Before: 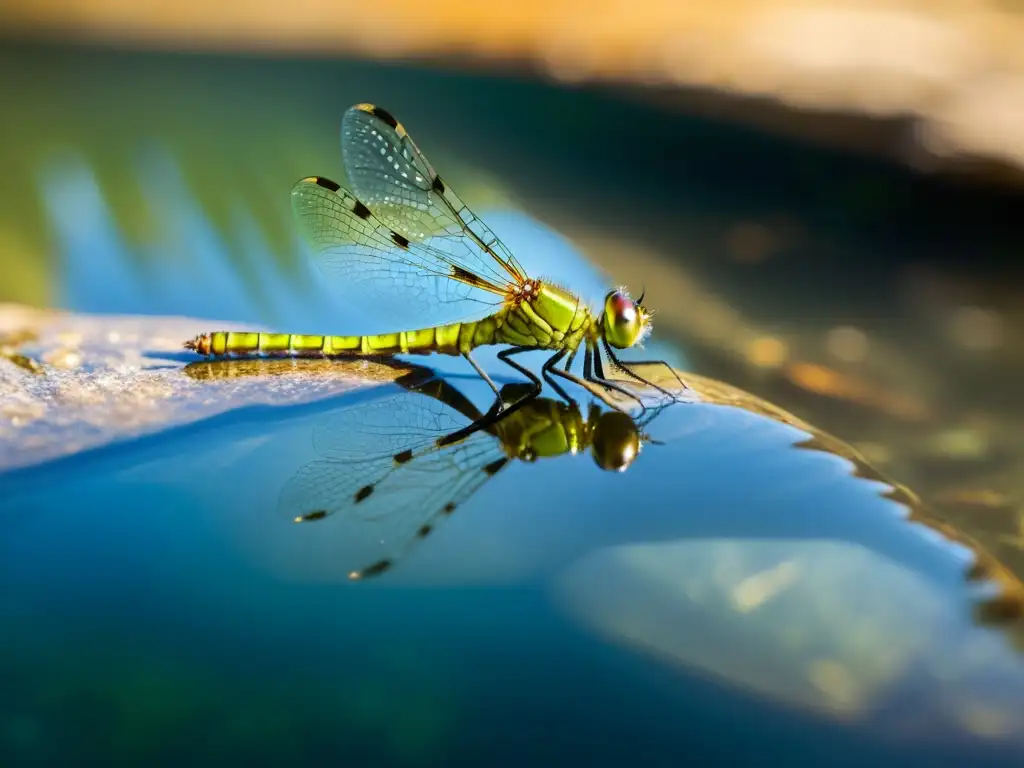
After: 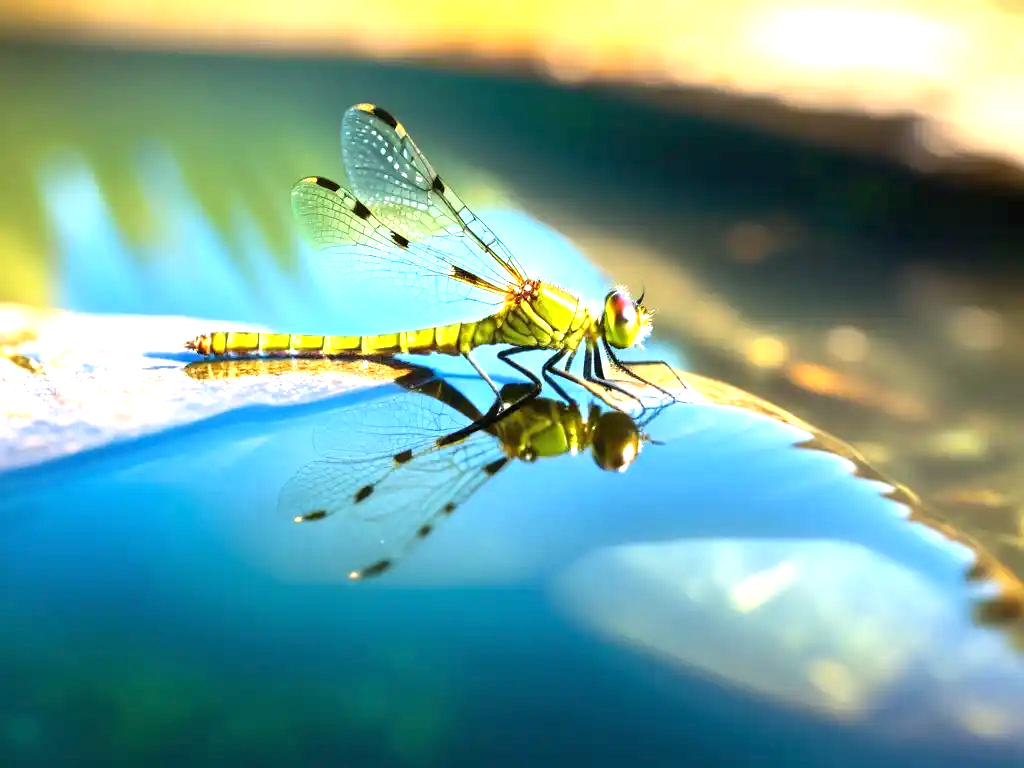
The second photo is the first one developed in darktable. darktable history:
exposure: black level correction 0, exposure 1.299 EV, compensate exposure bias true, compensate highlight preservation false
